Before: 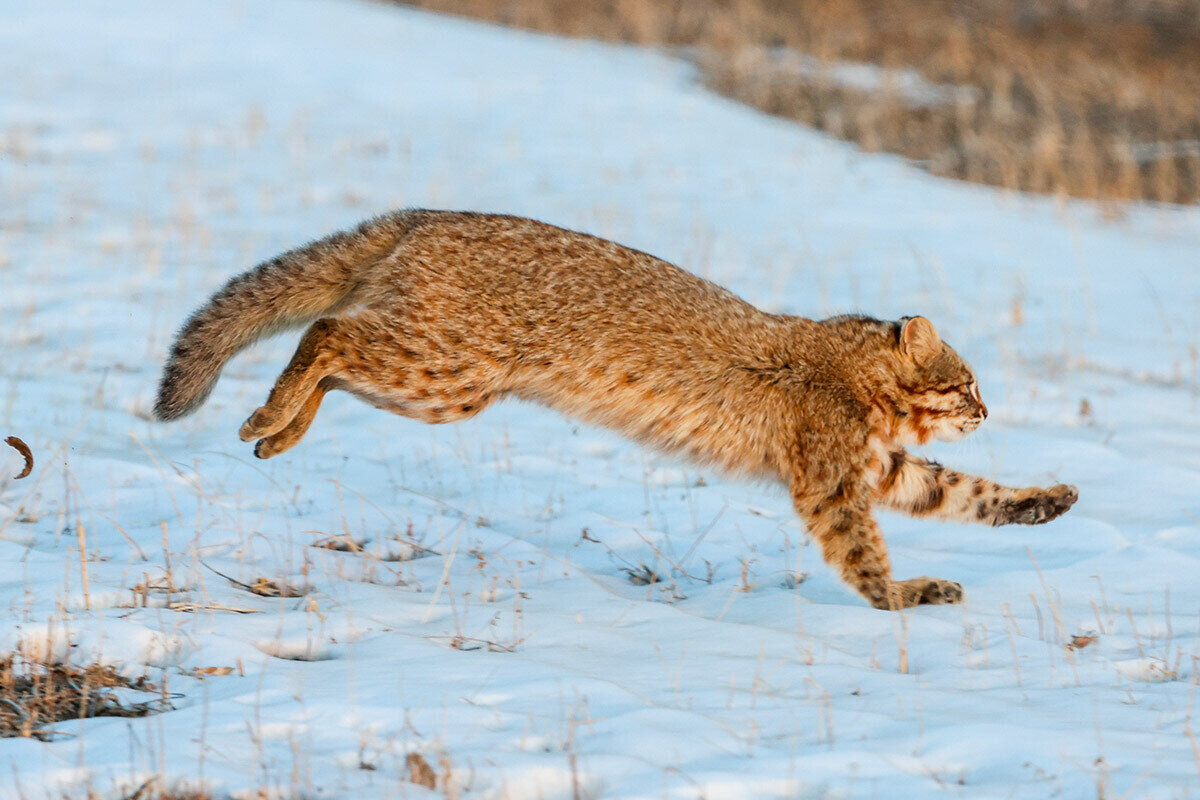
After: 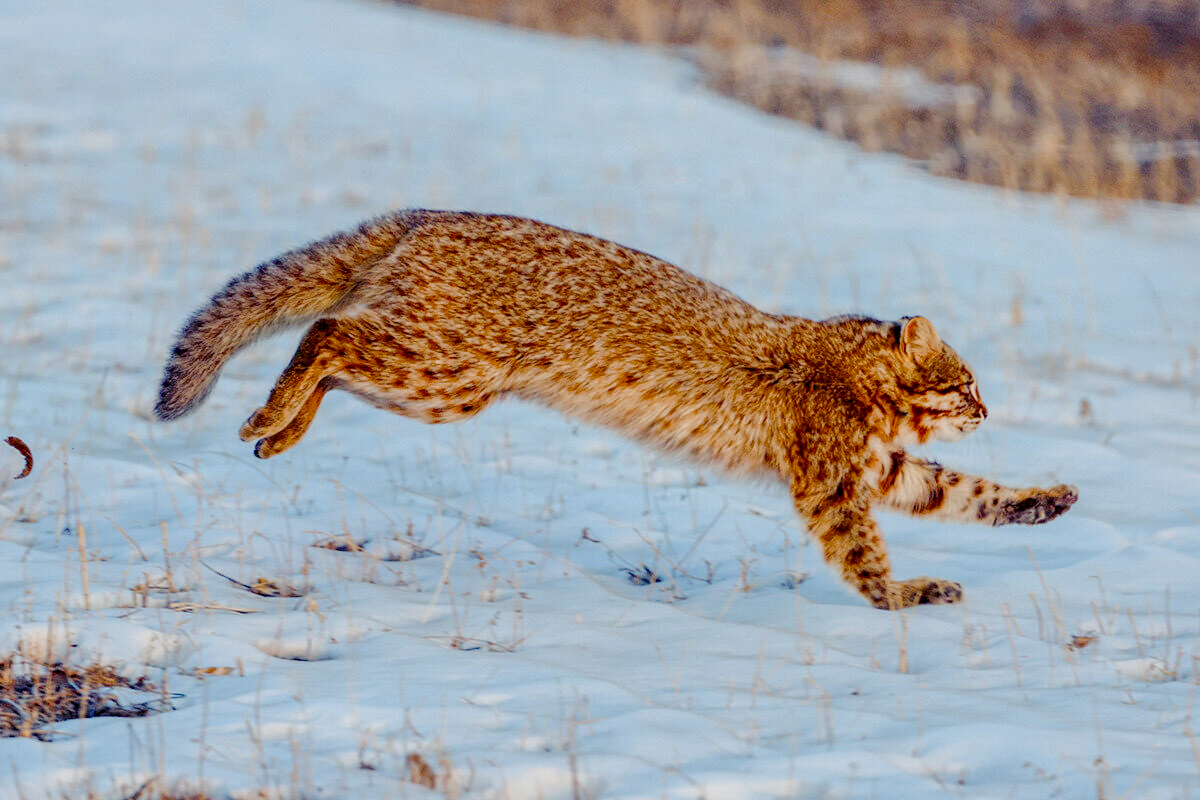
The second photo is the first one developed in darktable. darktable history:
color balance rgb: shadows lift › luminance -28.743%, shadows lift › chroma 14.854%, shadows lift › hue 272.55°, shadows fall-off 102.16%, perceptual saturation grading › global saturation 20%, perceptual saturation grading › highlights -25.298%, perceptual saturation grading › shadows 25.279%, perceptual brilliance grading › mid-tones 9.291%, perceptual brilliance grading › shadows 15.616%, mask middle-gray fulcrum 22.318%, global vibrance -7.295%, contrast -12.425%, saturation formula JzAzBz (2021)
tone curve: curves: ch0 [(0, 0) (0.003, 0.001) (0.011, 0.002) (0.025, 0.007) (0.044, 0.015) (0.069, 0.022) (0.1, 0.03) (0.136, 0.056) (0.177, 0.115) (0.224, 0.177) (0.277, 0.244) (0.335, 0.322) (0.399, 0.398) (0.468, 0.471) (0.543, 0.545) (0.623, 0.614) (0.709, 0.685) (0.801, 0.765) (0.898, 0.867) (1, 1)], preserve colors none
local contrast: highlights 91%, shadows 89%, detail 160%, midtone range 0.2
